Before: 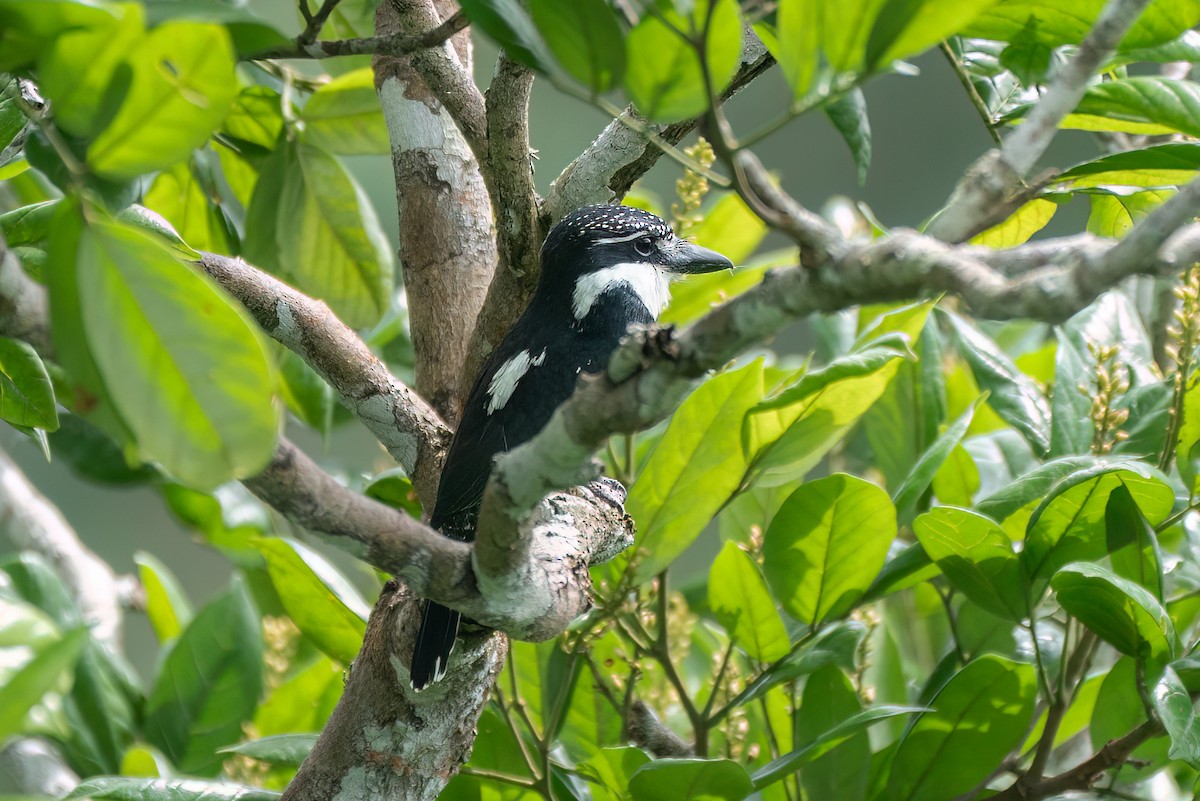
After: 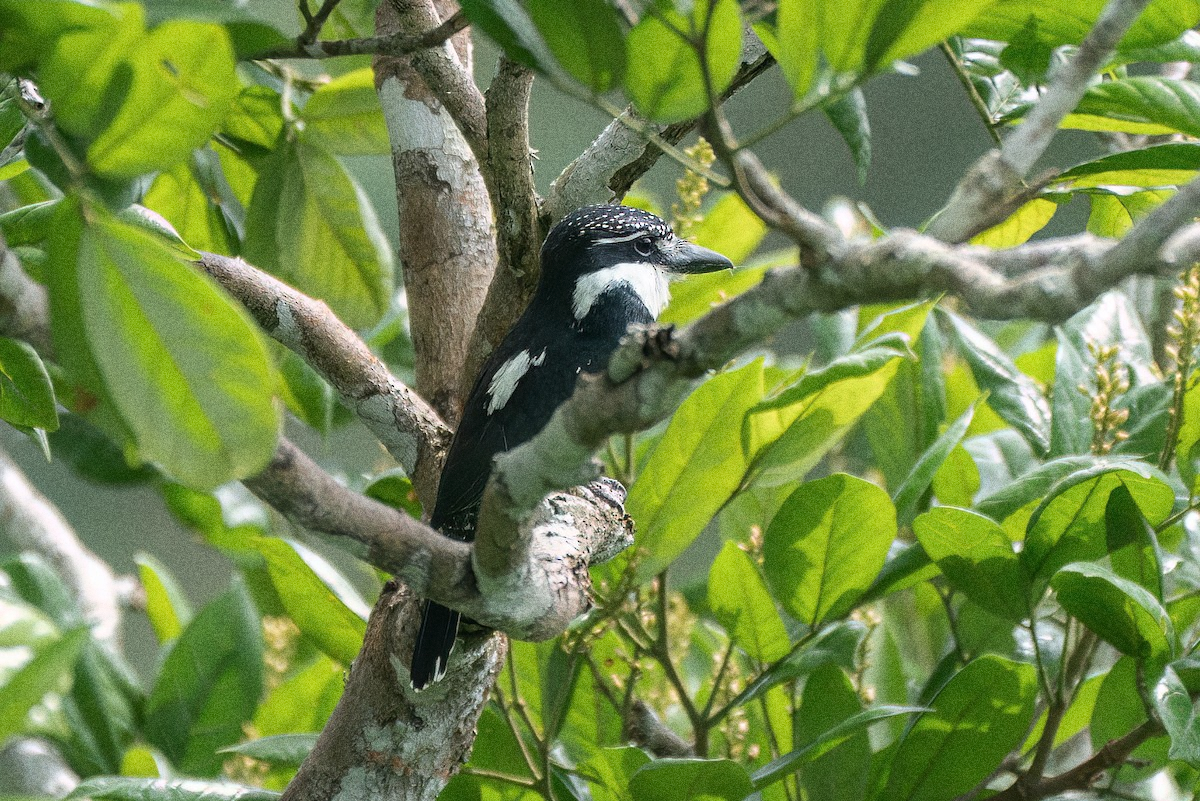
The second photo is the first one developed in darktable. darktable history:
grain: coarseness 0.09 ISO, strength 40%
color zones: curves: ch0 [(0.25, 0.5) (0.428, 0.473) (0.75, 0.5)]; ch1 [(0.243, 0.479) (0.398, 0.452) (0.75, 0.5)]
